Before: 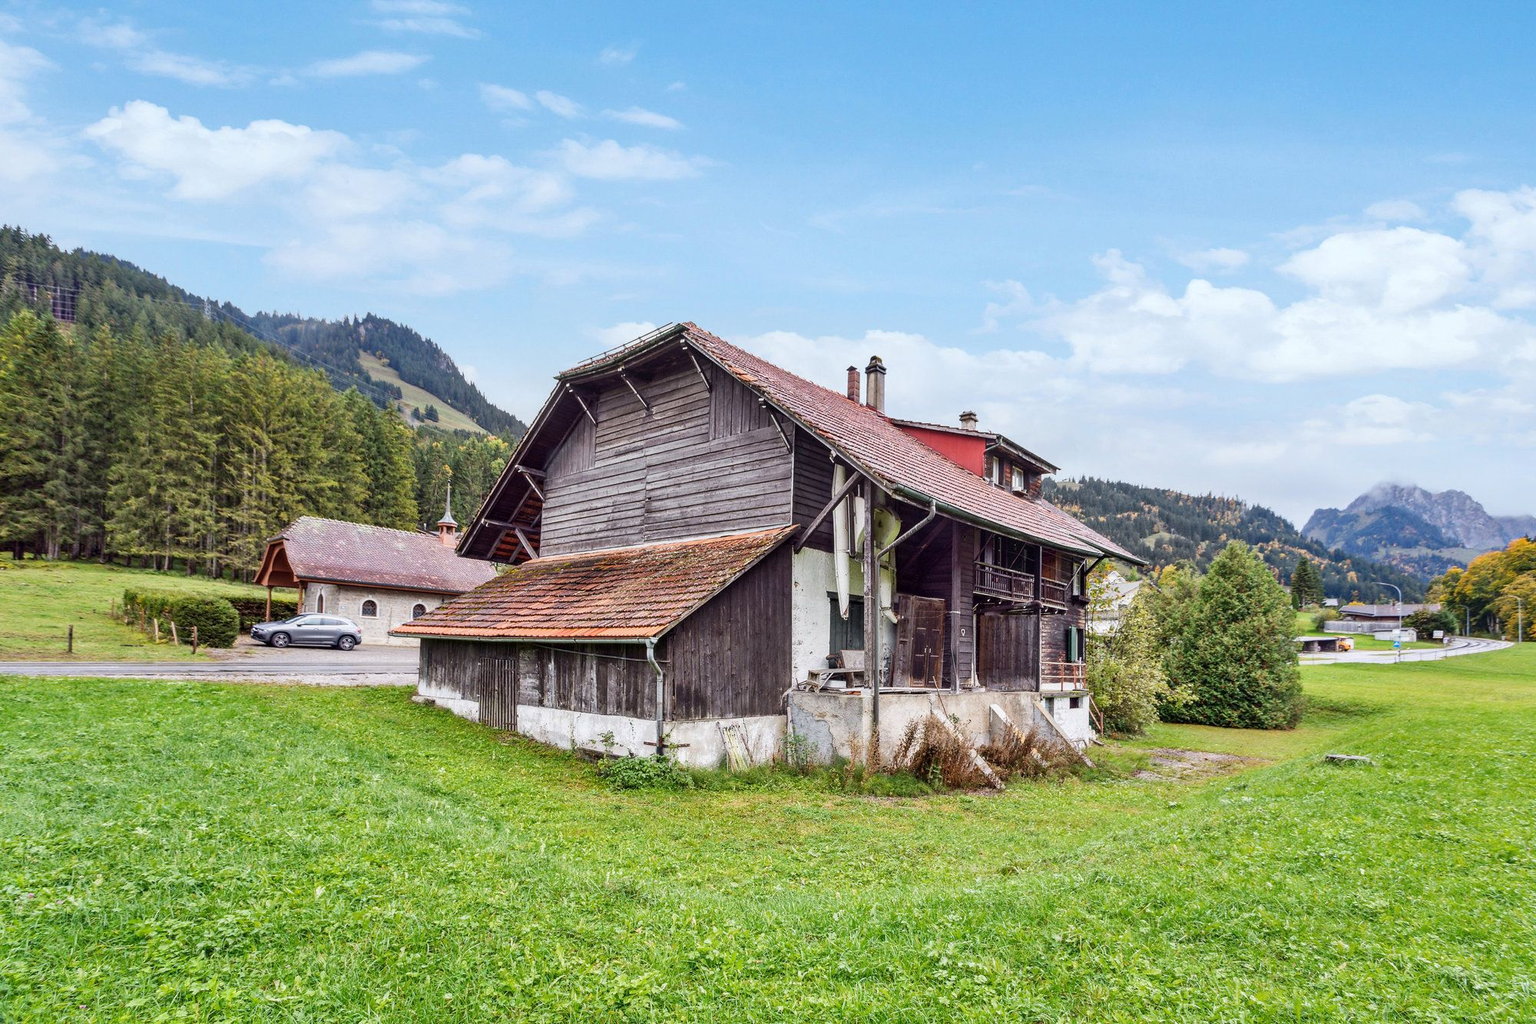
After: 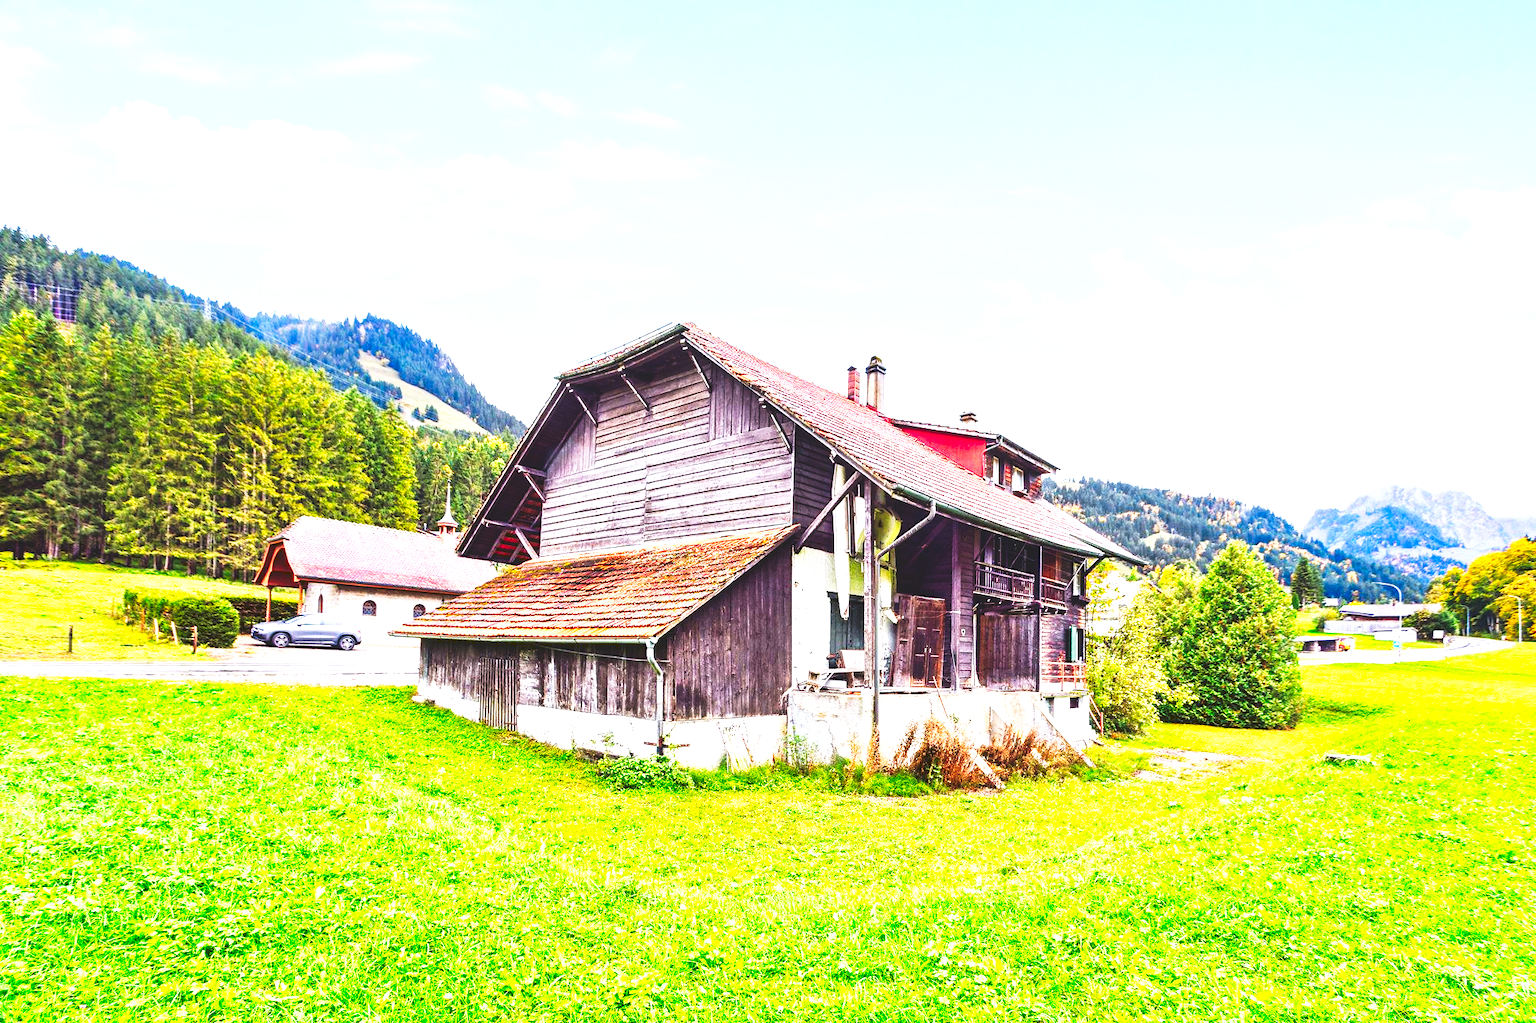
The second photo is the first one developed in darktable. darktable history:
tone curve: curves: ch0 [(0, 0) (0.003, 0.142) (0.011, 0.142) (0.025, 0.147) (0.044, 0.147) (0.069, 0.152) (0.1, 0.16) (0.136, 0.172) (0.177, 0.193) (0.224, 0.221) (0.277, 0.264) (0.335, 0.322) (0.399, 0.399) (0.468, 0.49) (0.543, 0.593) (0.623, 0.723) (0.709, 0.841) (0.801, 0.925) (0.898, 0.976) (1, 1)], preserve colors none
local contrast: highlights 100%, shadows 100%, detail 120%, midtone range 0.2
contrast brightness saturation: saturation 0.5
exposure: black level correction 0, exposure 1.1 EV, compensate highlight preservation false
